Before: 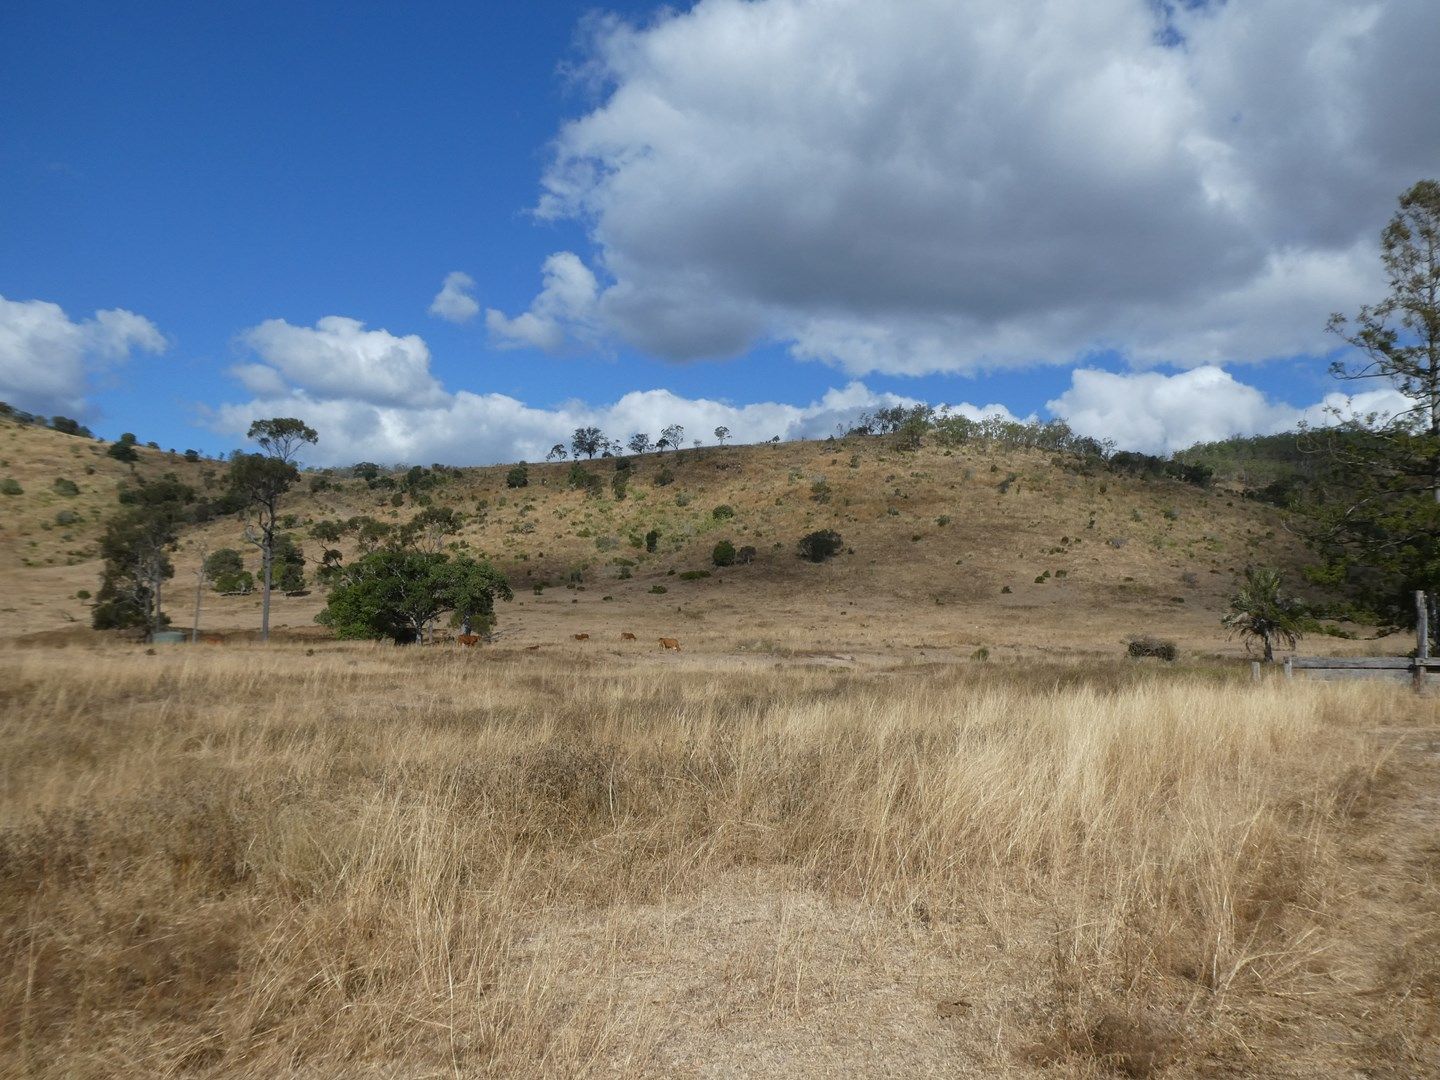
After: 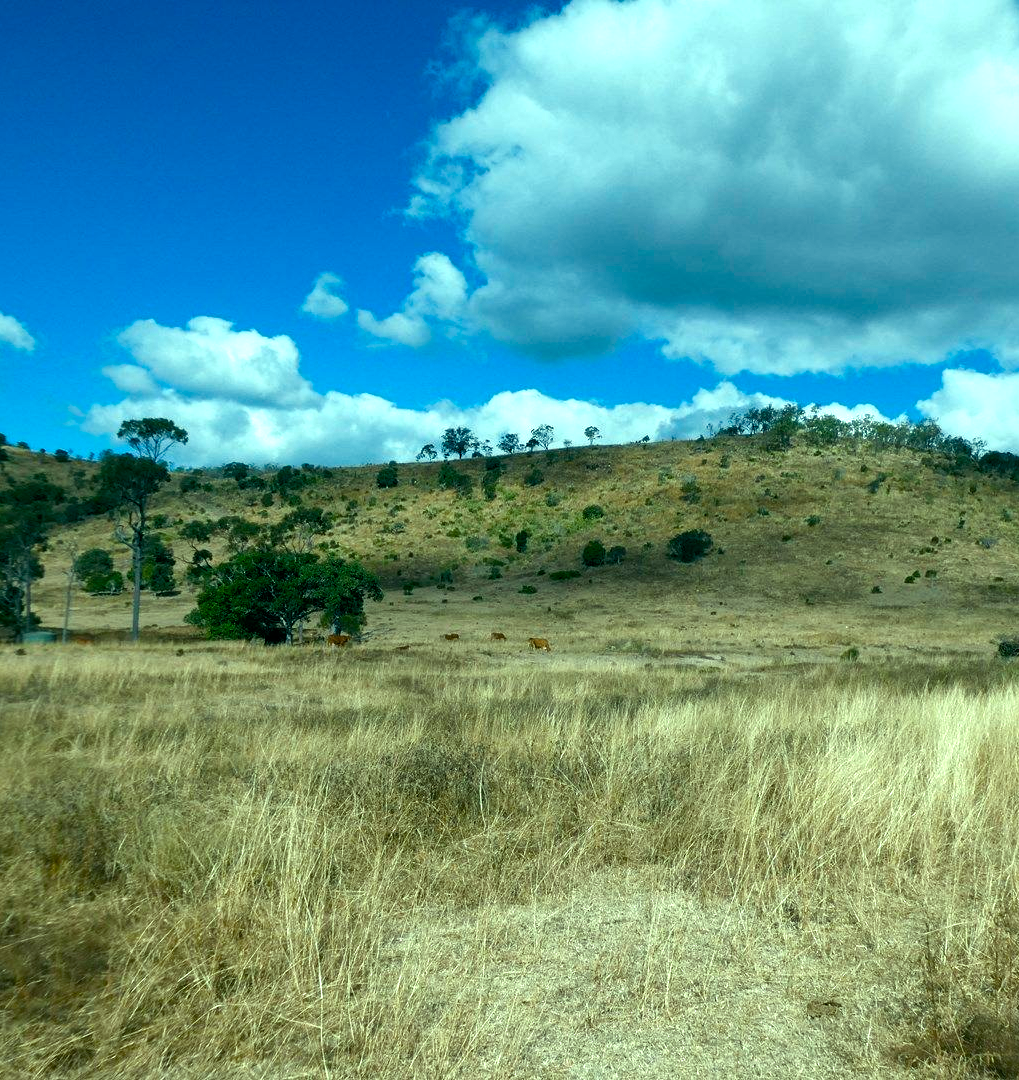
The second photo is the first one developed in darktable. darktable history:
white balance: red 0.982, blue 1.018
crop and rotate: left 9.061%, right 20.142%
color balance rgb: shadows lift › luminance -7.7%, shadows lift › chroma 2.13%, shadows lift › hue 165.27°, power › luminance -7.77%, power › chroma 1.1%, power › hue 215.88°, highlights gain › luminance 15.15%, highlights gain › chroma 7%, highlights gain › hue 125.57°, global offset › luminance -0.33%, global offset › chroma 0.11%, global offset › hue 165.27°, perceptual saturation grading › global saturation 24.42%, perceptual saturation grading › highlights -24.42%, perceptual saturation grading › mid-tones 24.42%, perceptual saturation grading › shadows 40%, perceptual brilliance grading › global brilliance -5%, perceptual brilliance grading › highlights 24.42%, perceptual brilliance grading › mid-tones 7%, perceptual brilliance grading › shadows -5%
